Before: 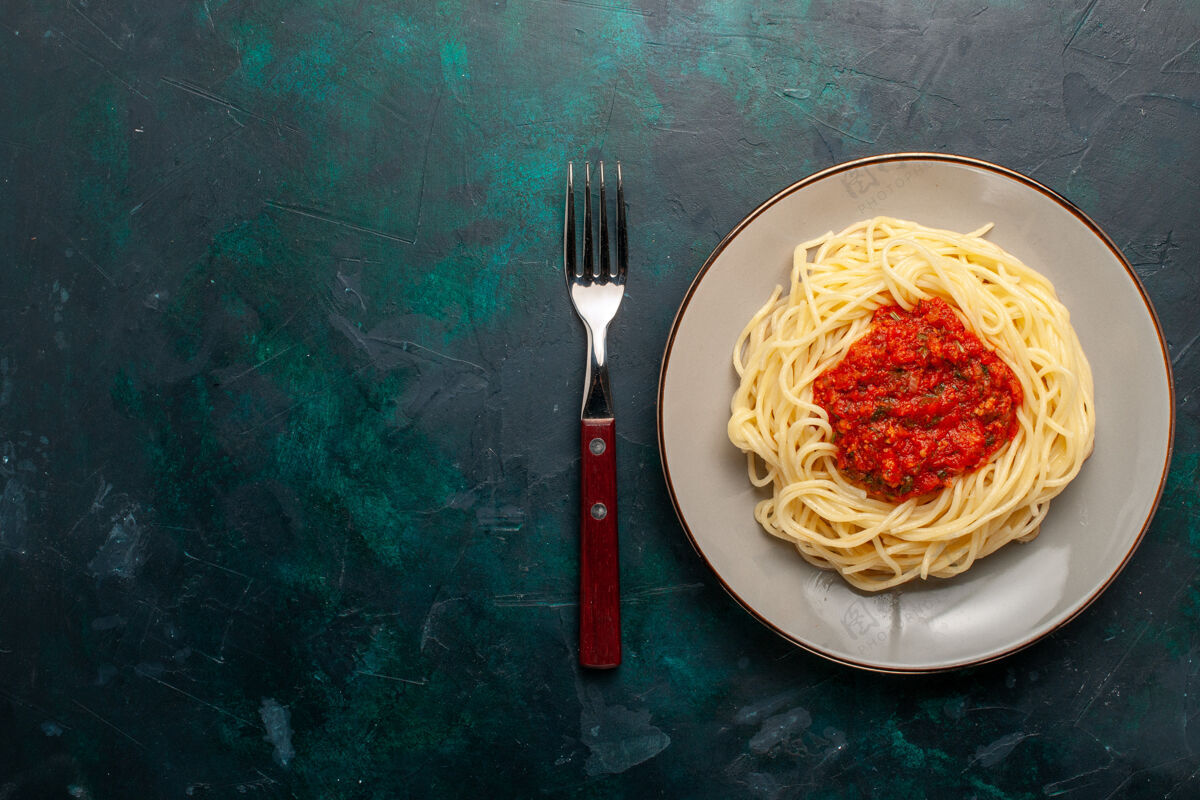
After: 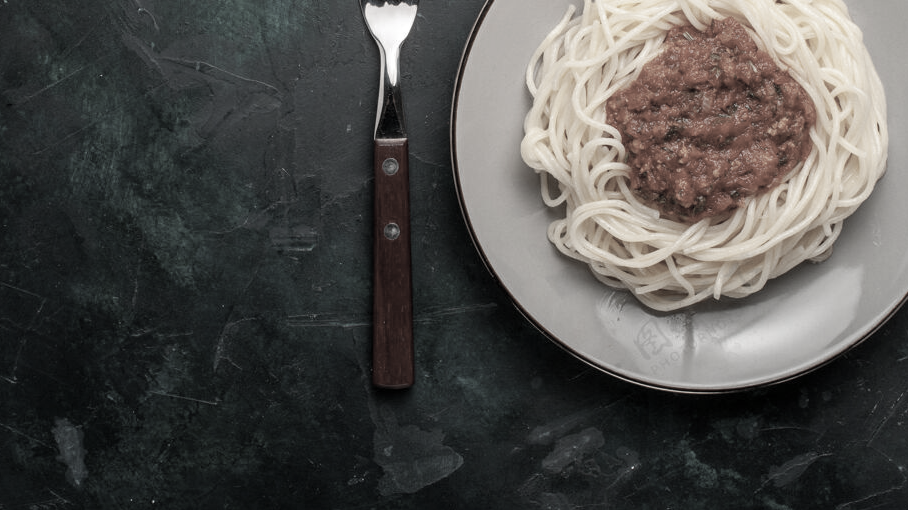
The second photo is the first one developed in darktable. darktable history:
color correction: saturation 0.2
white balance: emerald 1
crop and rotate: left 17.299%, top 35.115%, right 7.015%, bottom 1.024%
